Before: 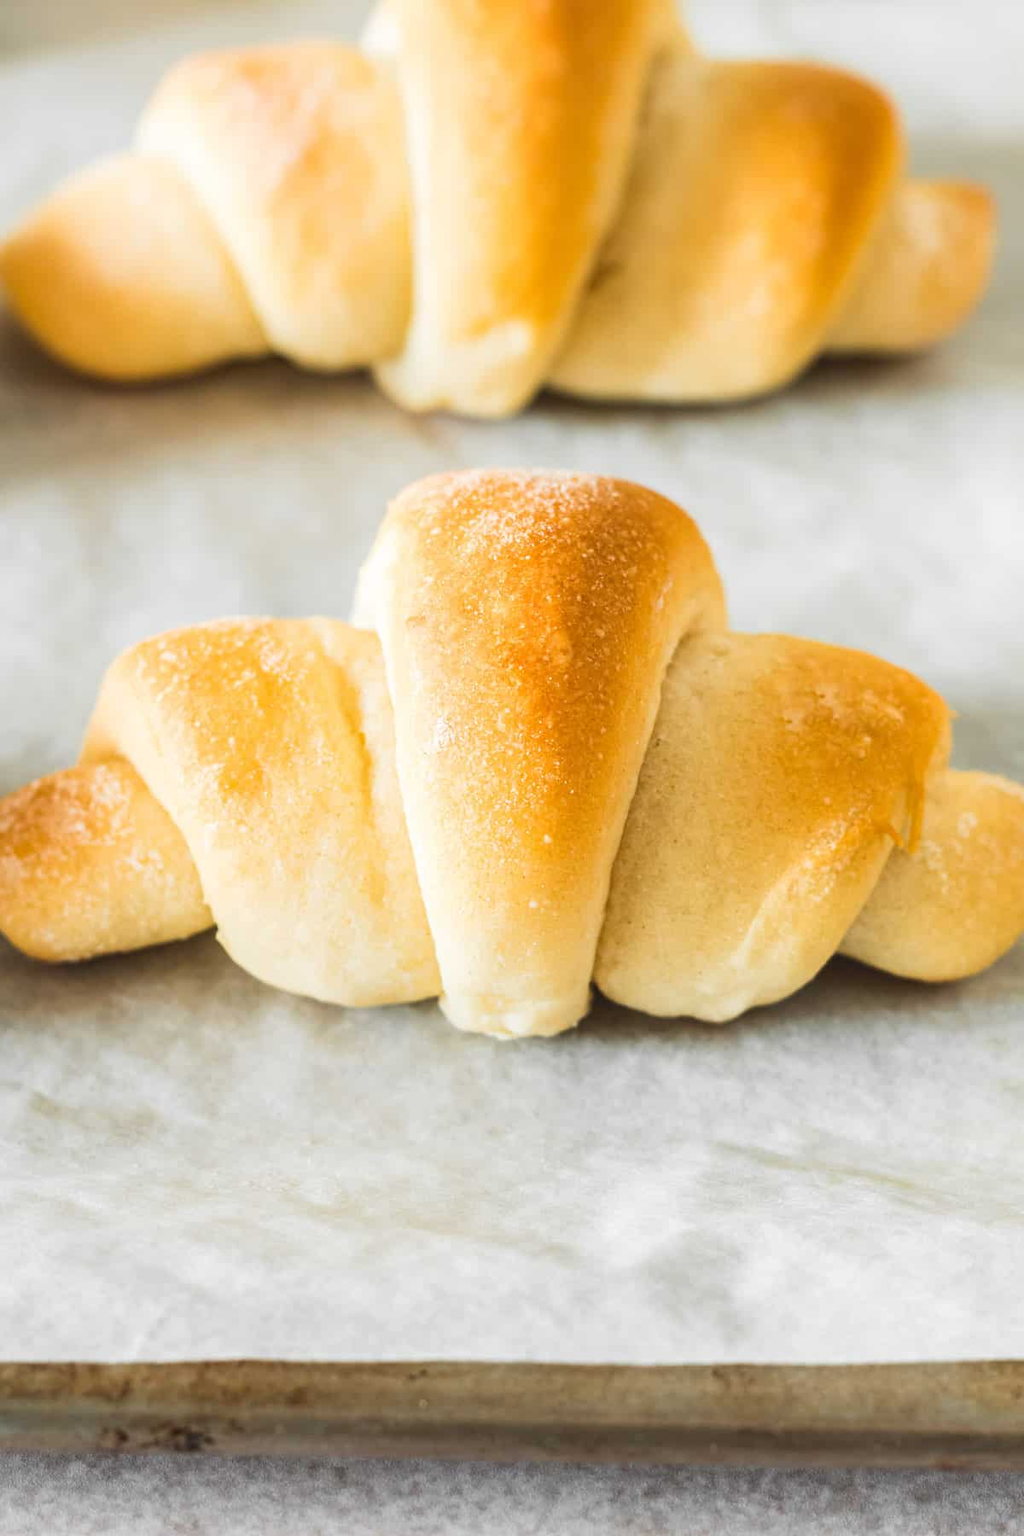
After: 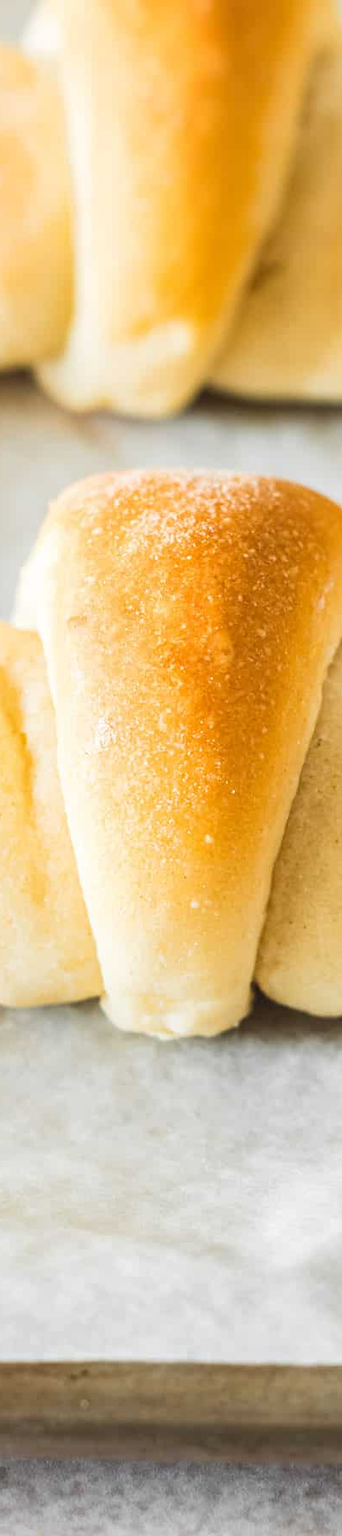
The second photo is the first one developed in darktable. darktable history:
crop: left 33.084%, right 33.445%
